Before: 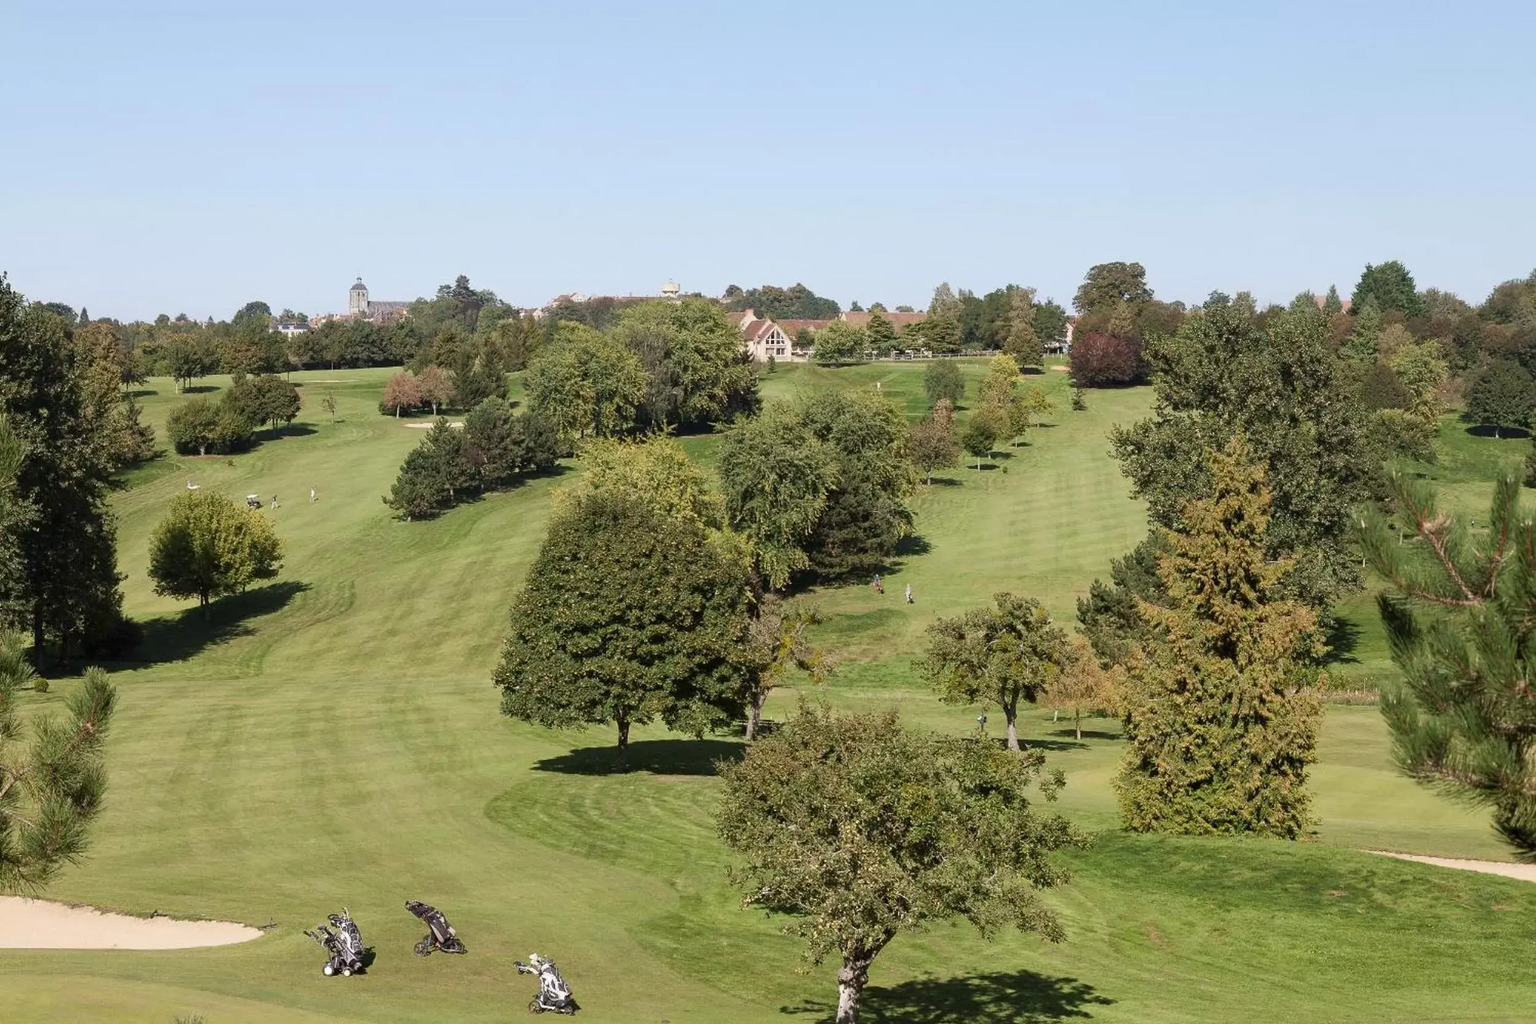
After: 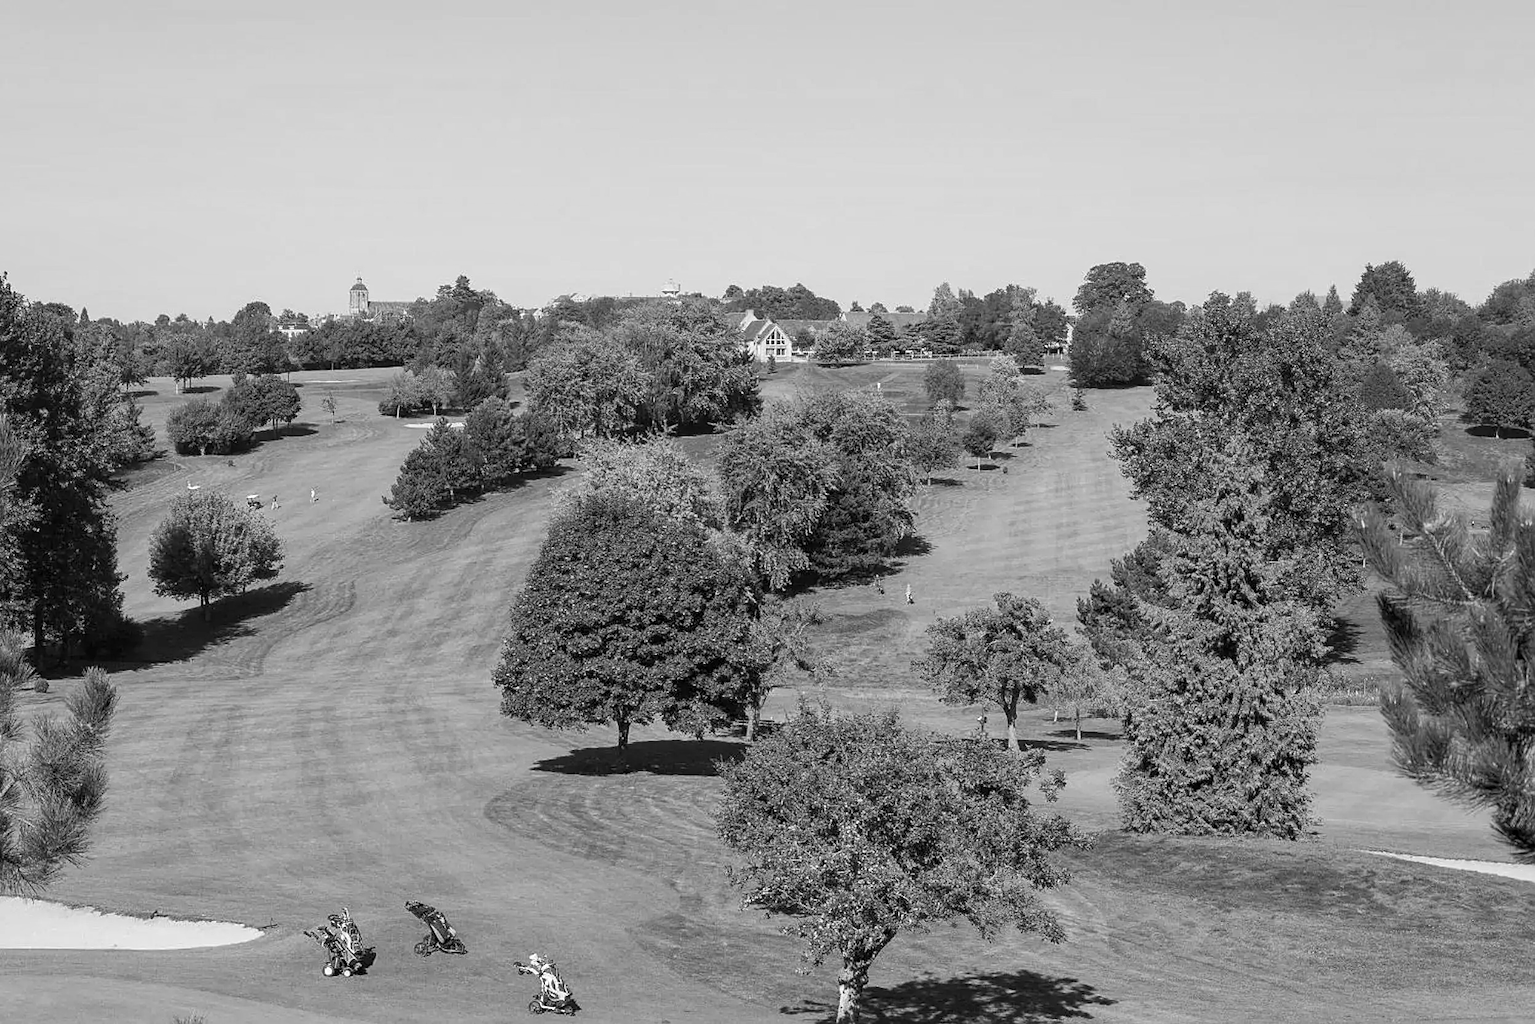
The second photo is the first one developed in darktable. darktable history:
sharpen: radius 2.117, amount 0.386, threshold 0.161
local contrast: detail 117%
color zones: curves: ch1 [(0, -0.014) (0.143, -0.013) (0.286, -0.013) (0.429, -0.016) (0.571, -0.019) (0.714, -0.015) (0.857, 0.002) (1, -0.014)]
